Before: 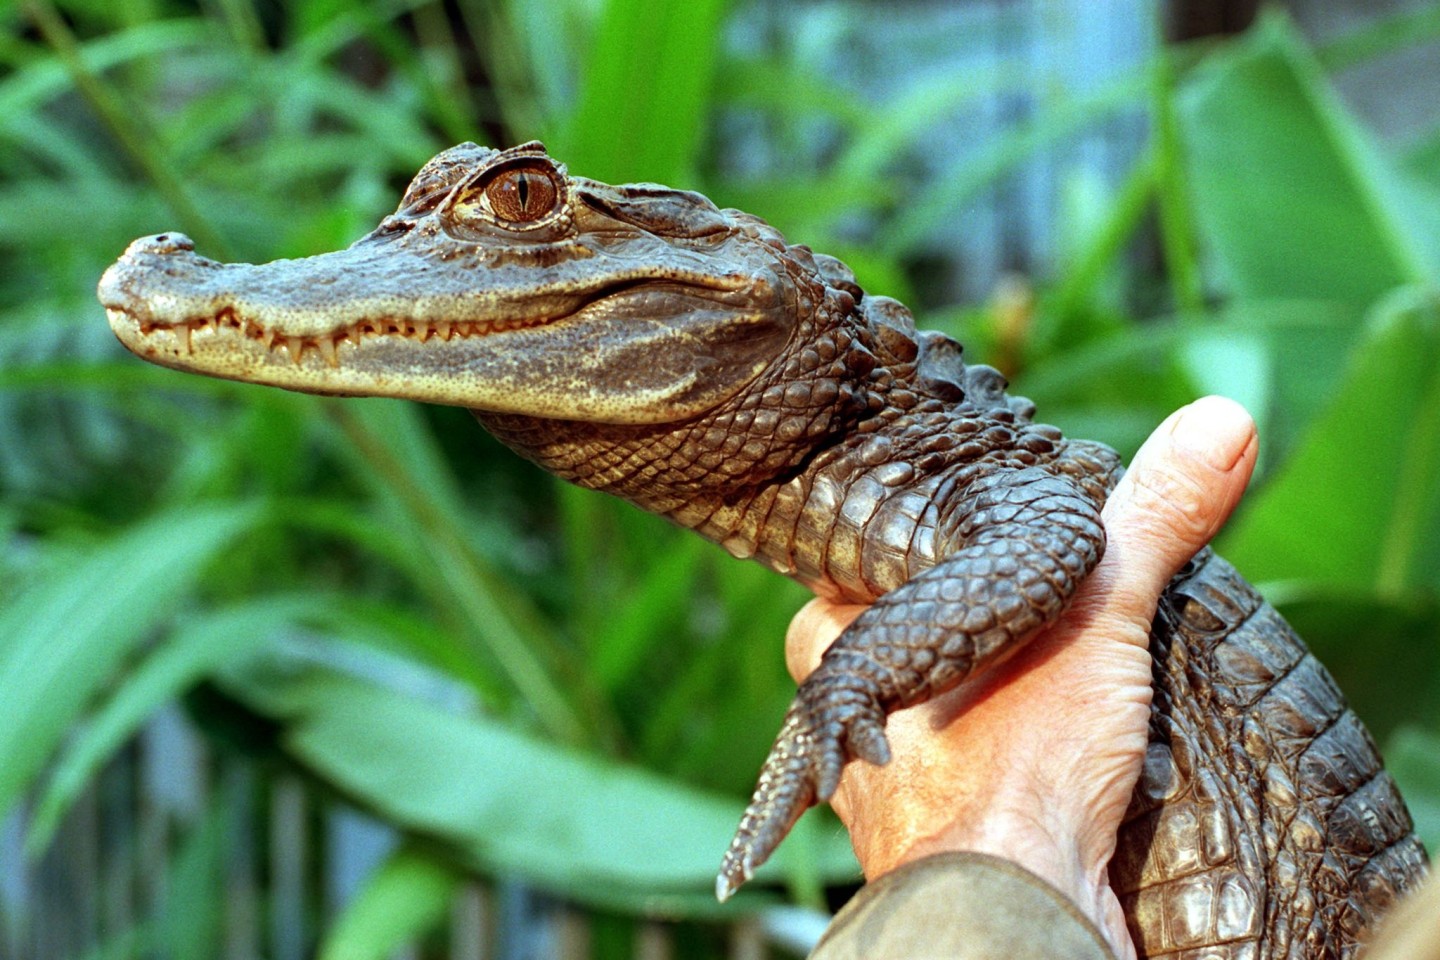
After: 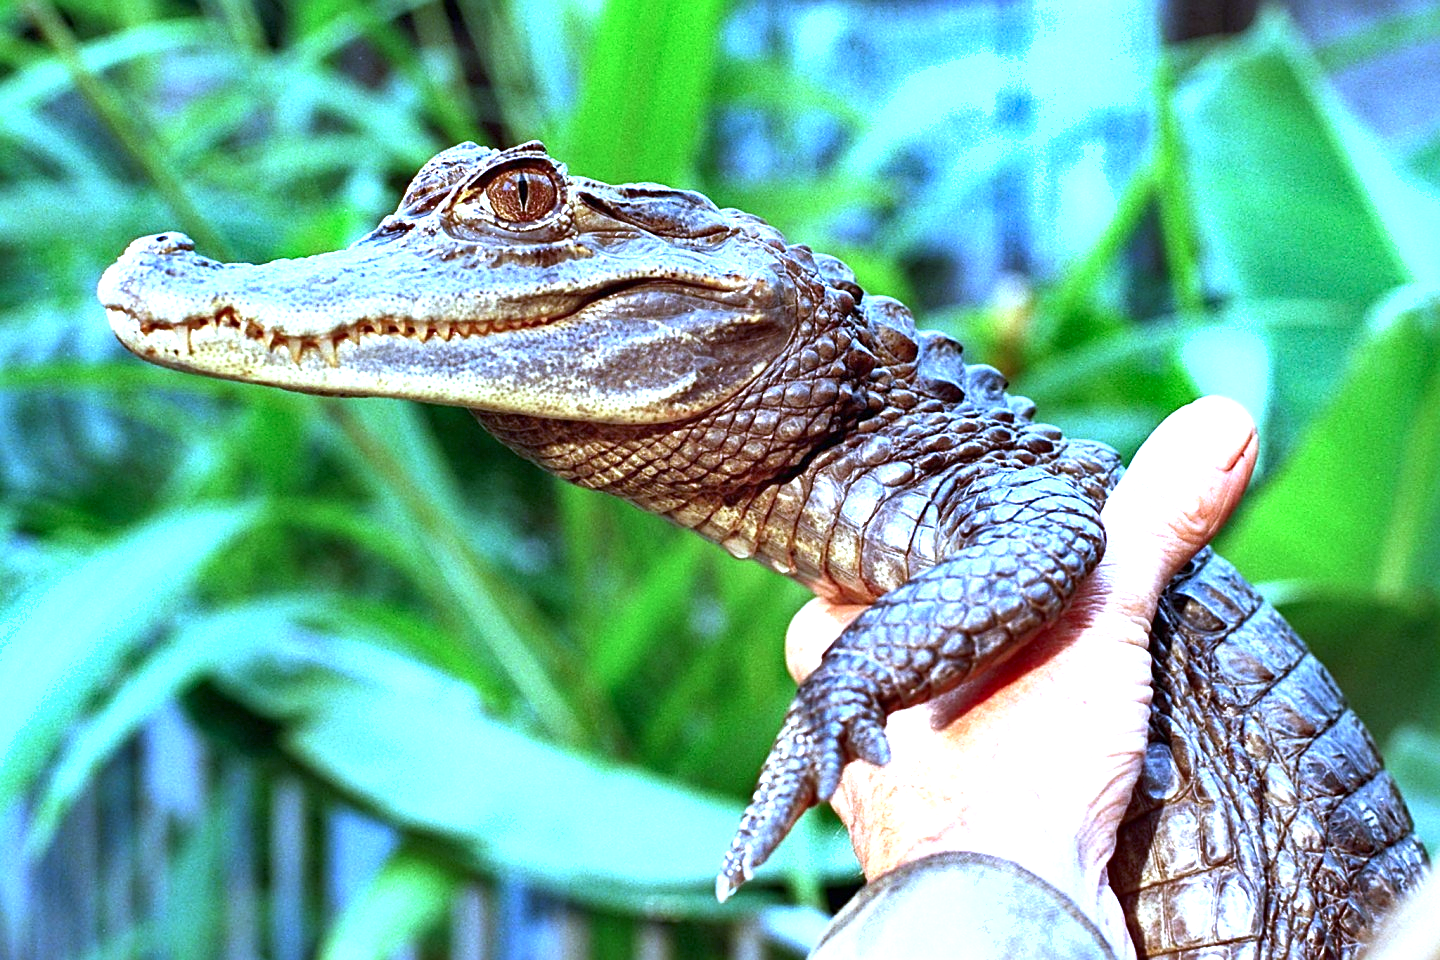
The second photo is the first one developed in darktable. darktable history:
sharpen: on, module defaults
shadows and highlights: shadows 49, highlights -41, soften with gaussian
white balance: red 0.871, blue 1.249
exposure: black level correction 0, exposure 1.2 EV, compensate highlight preservation false
color calibration: illuminant as shot in camera, x 0.363, y 0.385, temperature 4528.04 K
